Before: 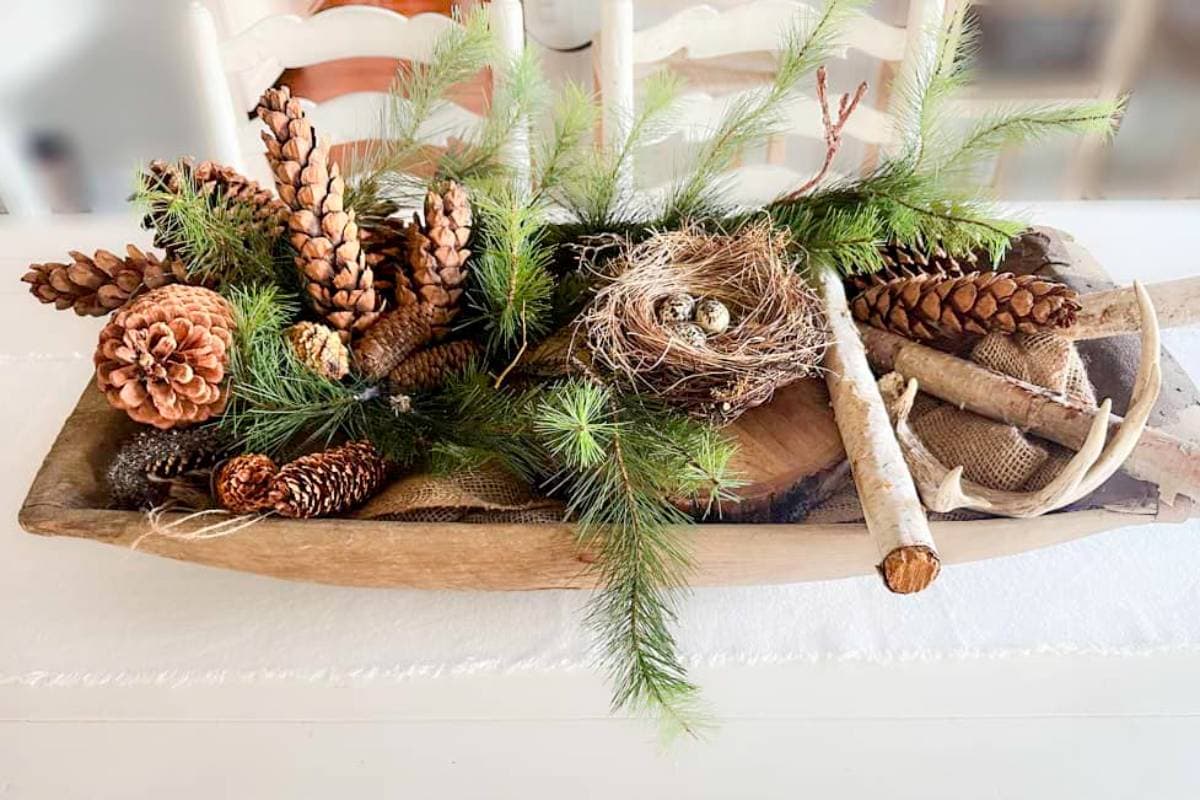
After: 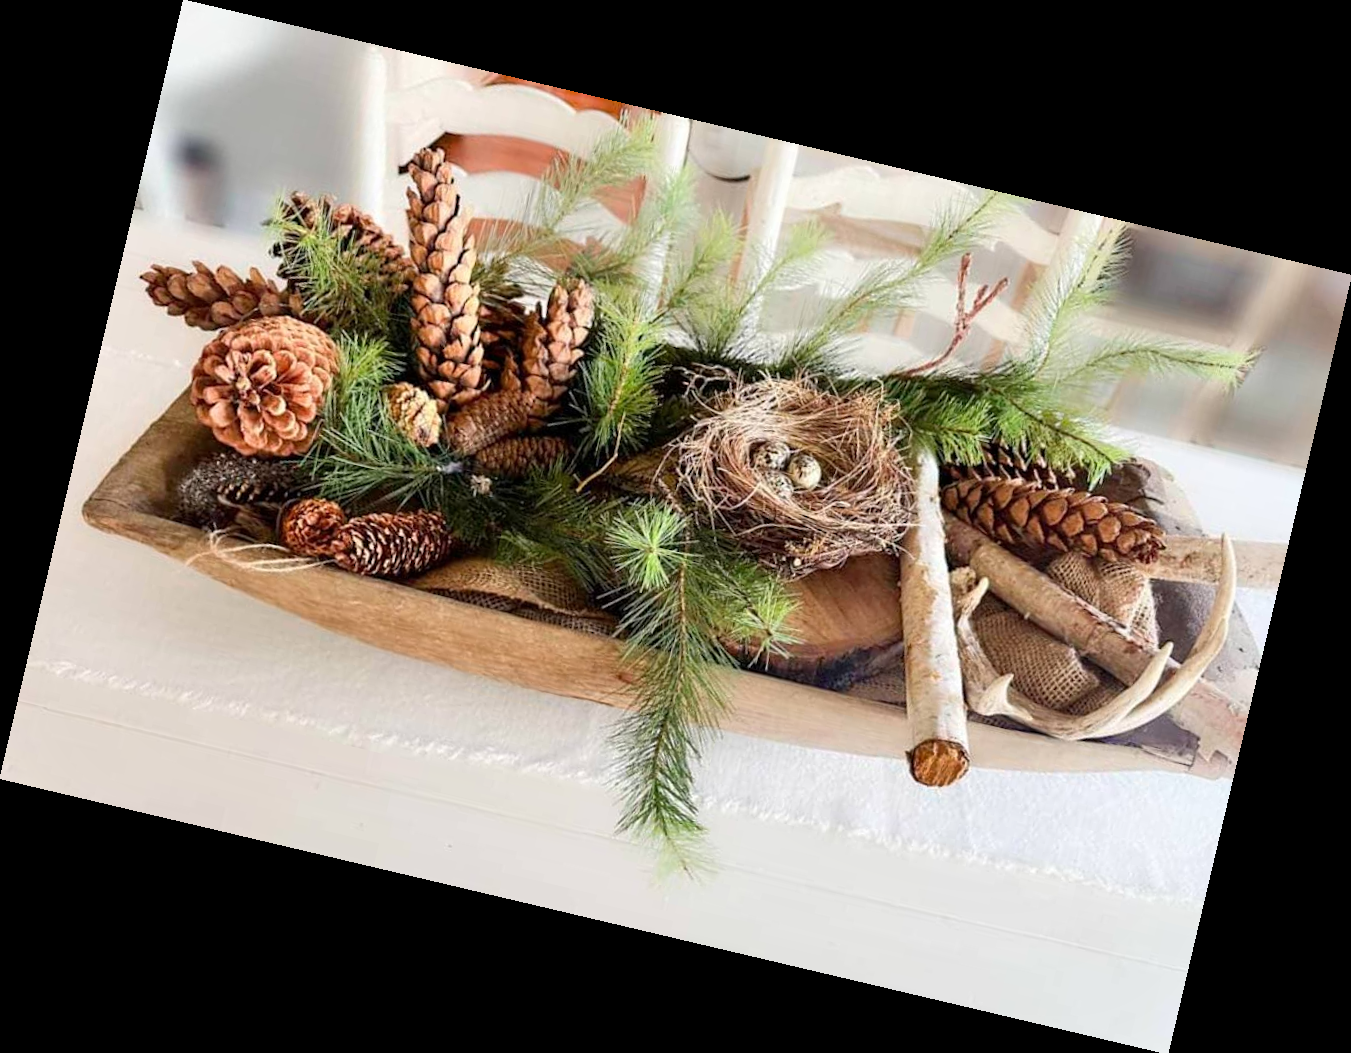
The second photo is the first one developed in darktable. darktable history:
shadows and highlights: low approximation 0.01, soften with gaussian
rotate and perspective: rotation 13.27°, automatic cropping off
